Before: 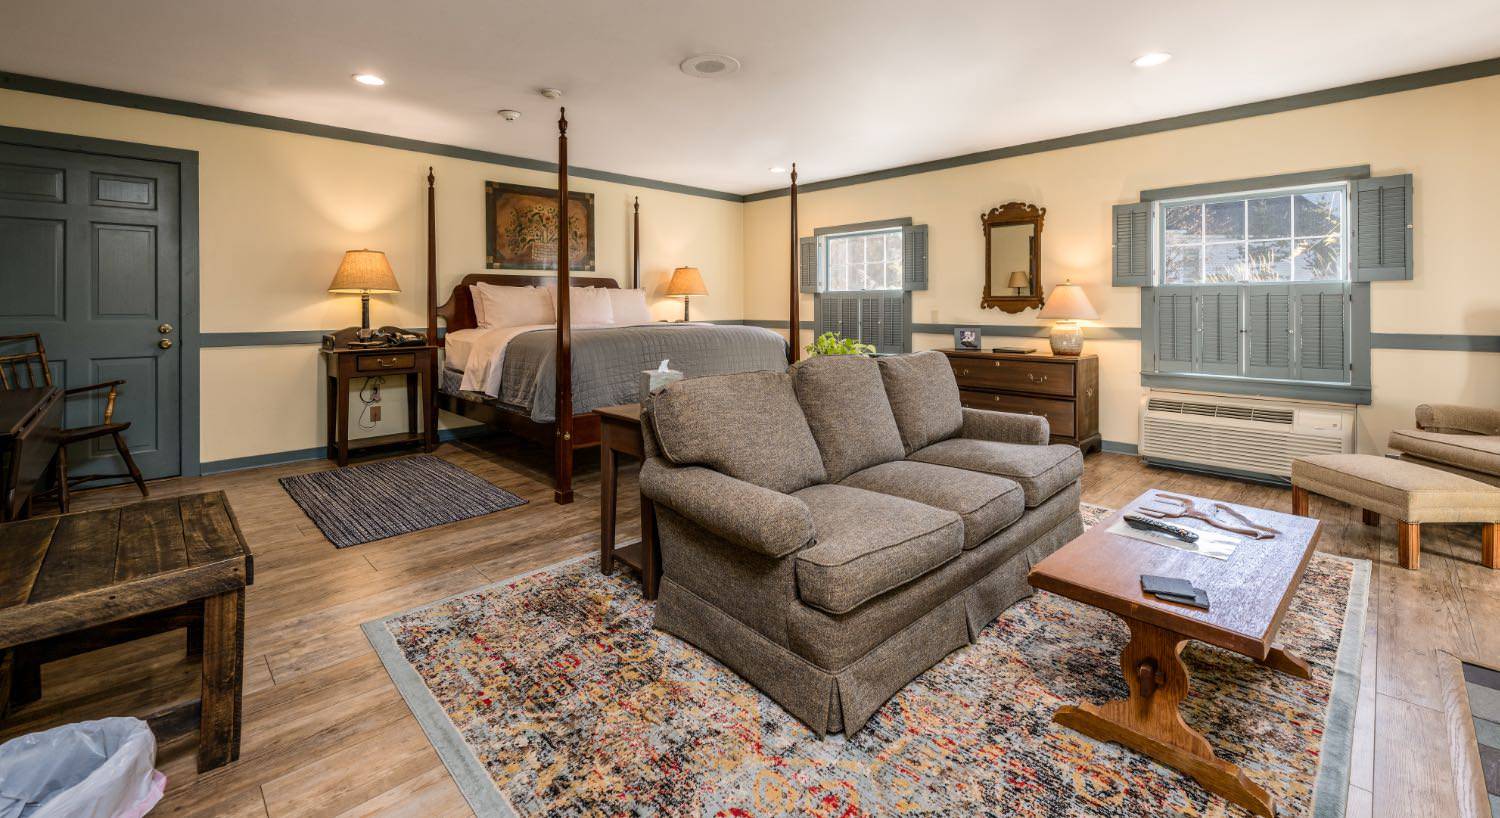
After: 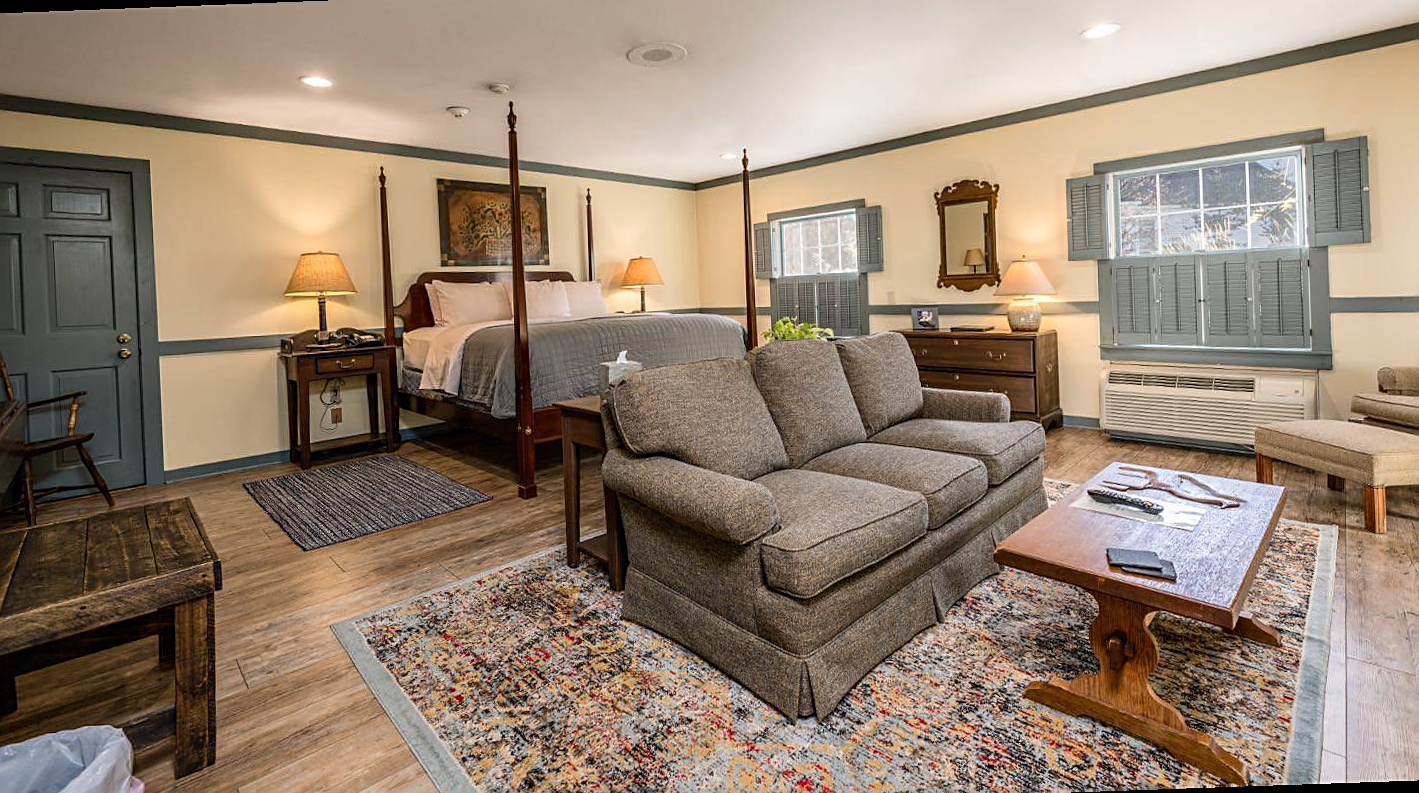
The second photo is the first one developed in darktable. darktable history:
sharpen: on, module defaults
tone equalizer: -8 EV 0.06 EV, smoothing diameter 25%, edges refinement/feathering 10, preserve details guided filter
rotate and perspective: rotation -2.12°, lens shift (vertical) 0.009, lens shift (horizontal) -0.008, automatic cropping original format, crop left 0.036, crop right 0.964, crop top 0.05, crop bottom 0.959
